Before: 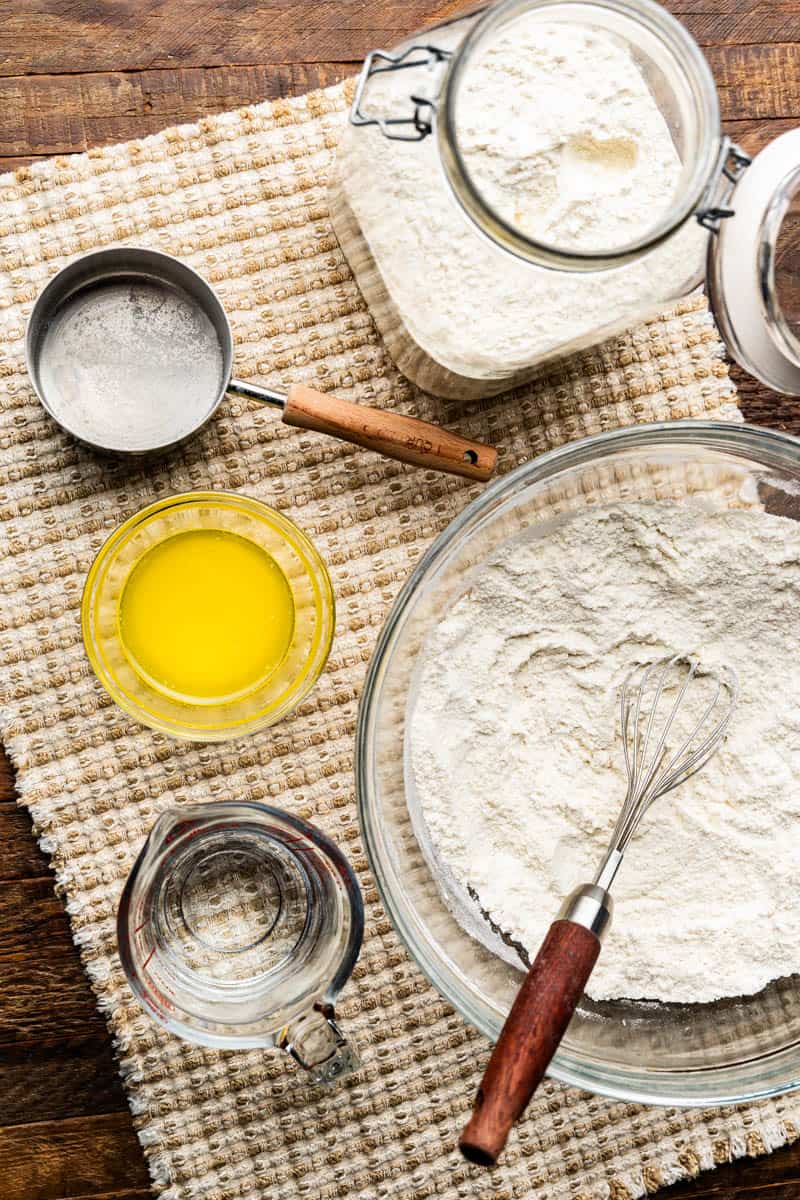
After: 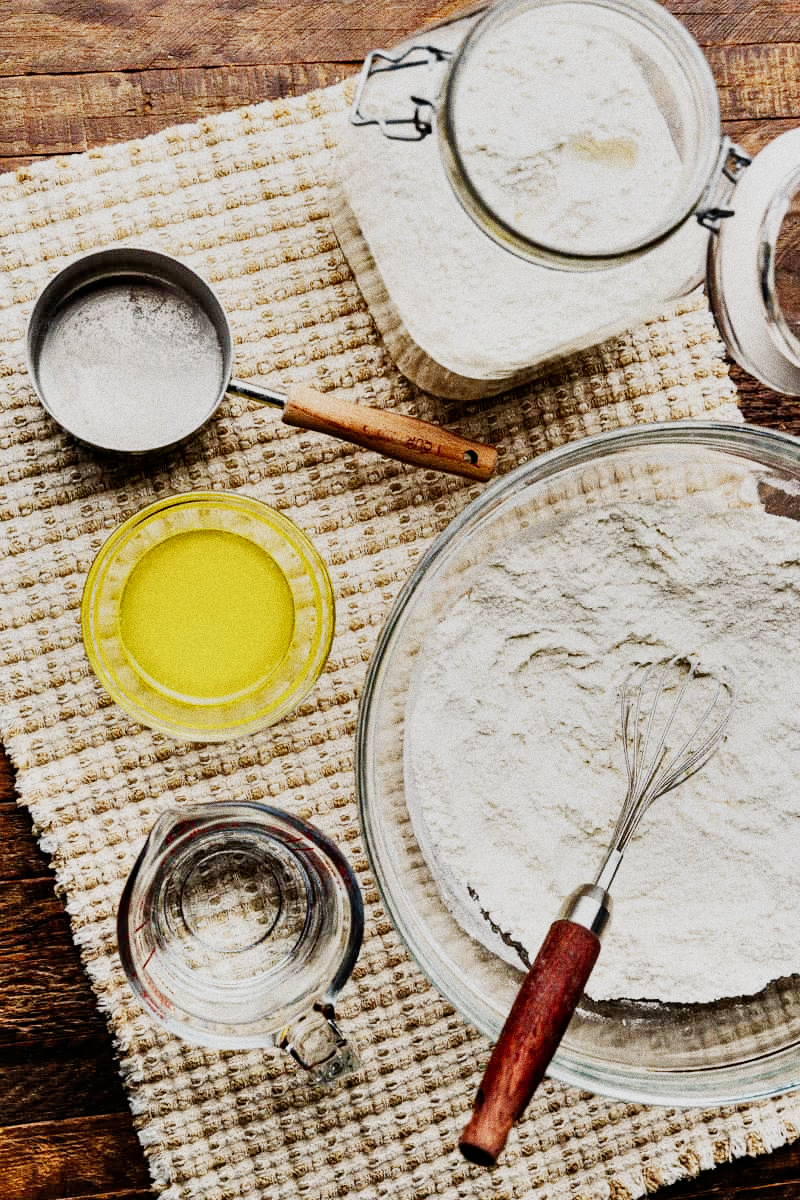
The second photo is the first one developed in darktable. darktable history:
shadows and highlights: low approximation 0.01, soften with gaussian
sigmoid: contrast 1.6, skew -0.2, preserve hue 0%, red attenuation 0.1, red rotation 0.035, green attenuation 0.1, green rotation -0.017, blue attenuation 0.15, blue rotation -0.052, base primaries Rec2020
exposure: exposure 0.258 EV, compensate highlight preservation false
grain: coarseness 0.09 ISO, strength 40%
